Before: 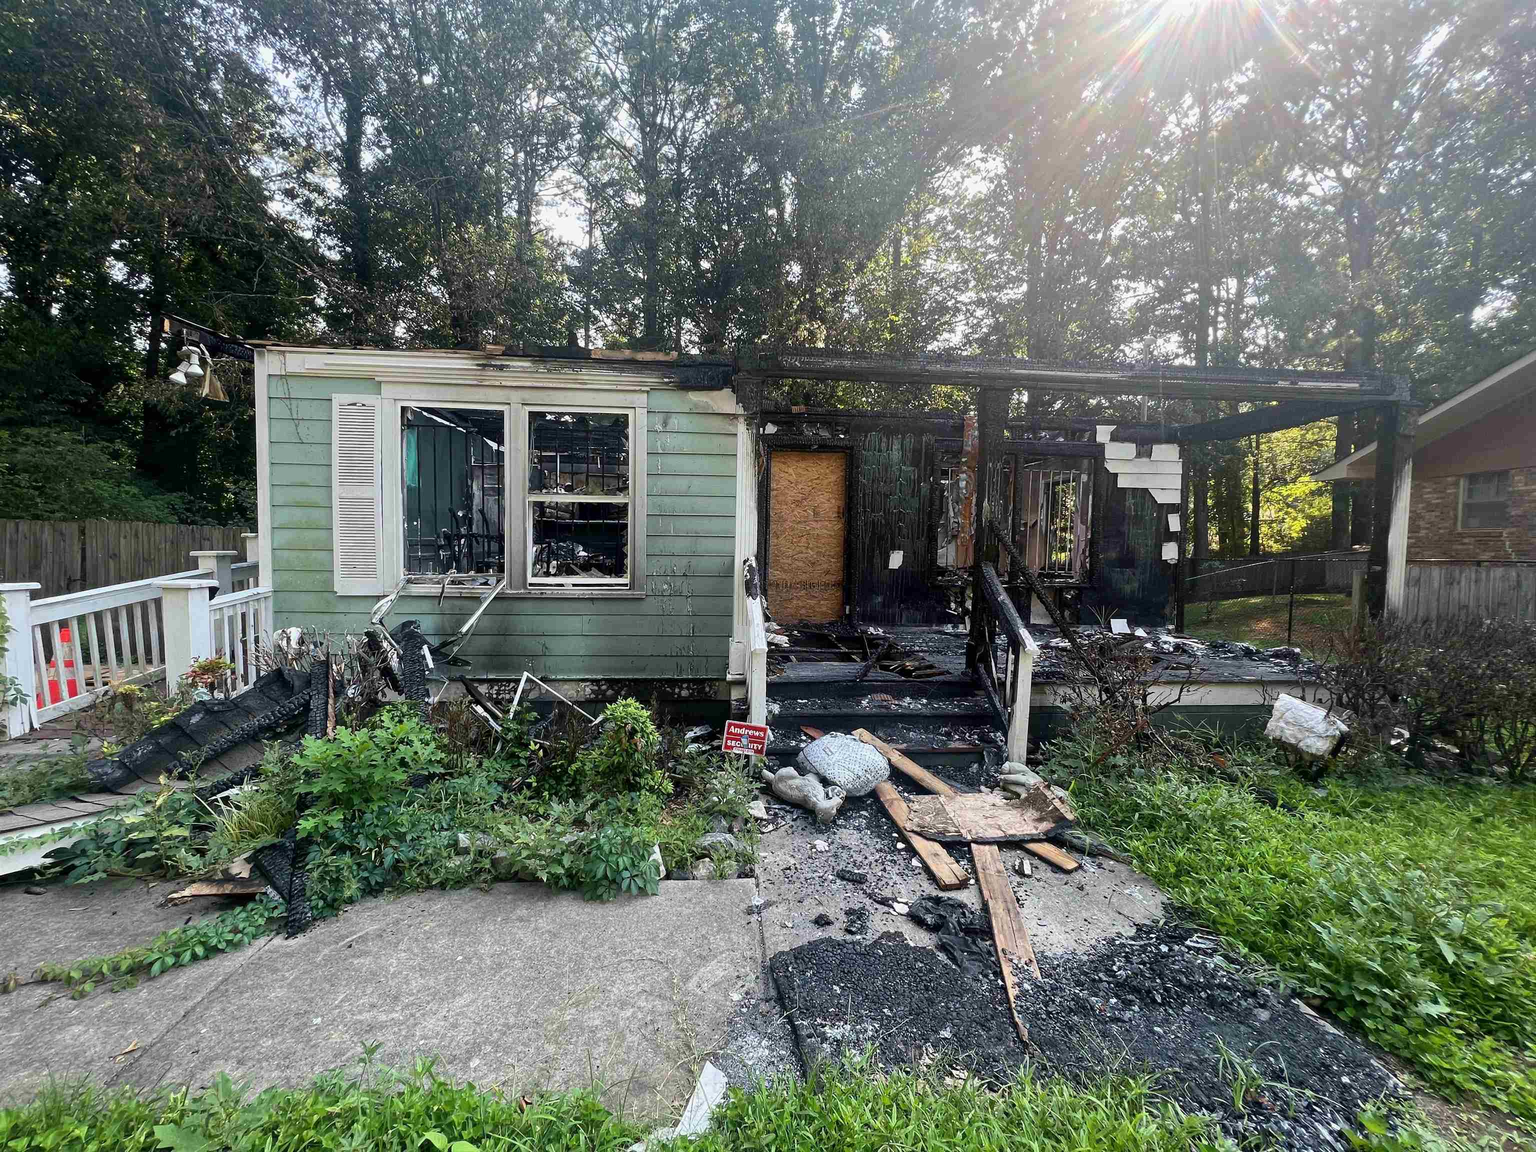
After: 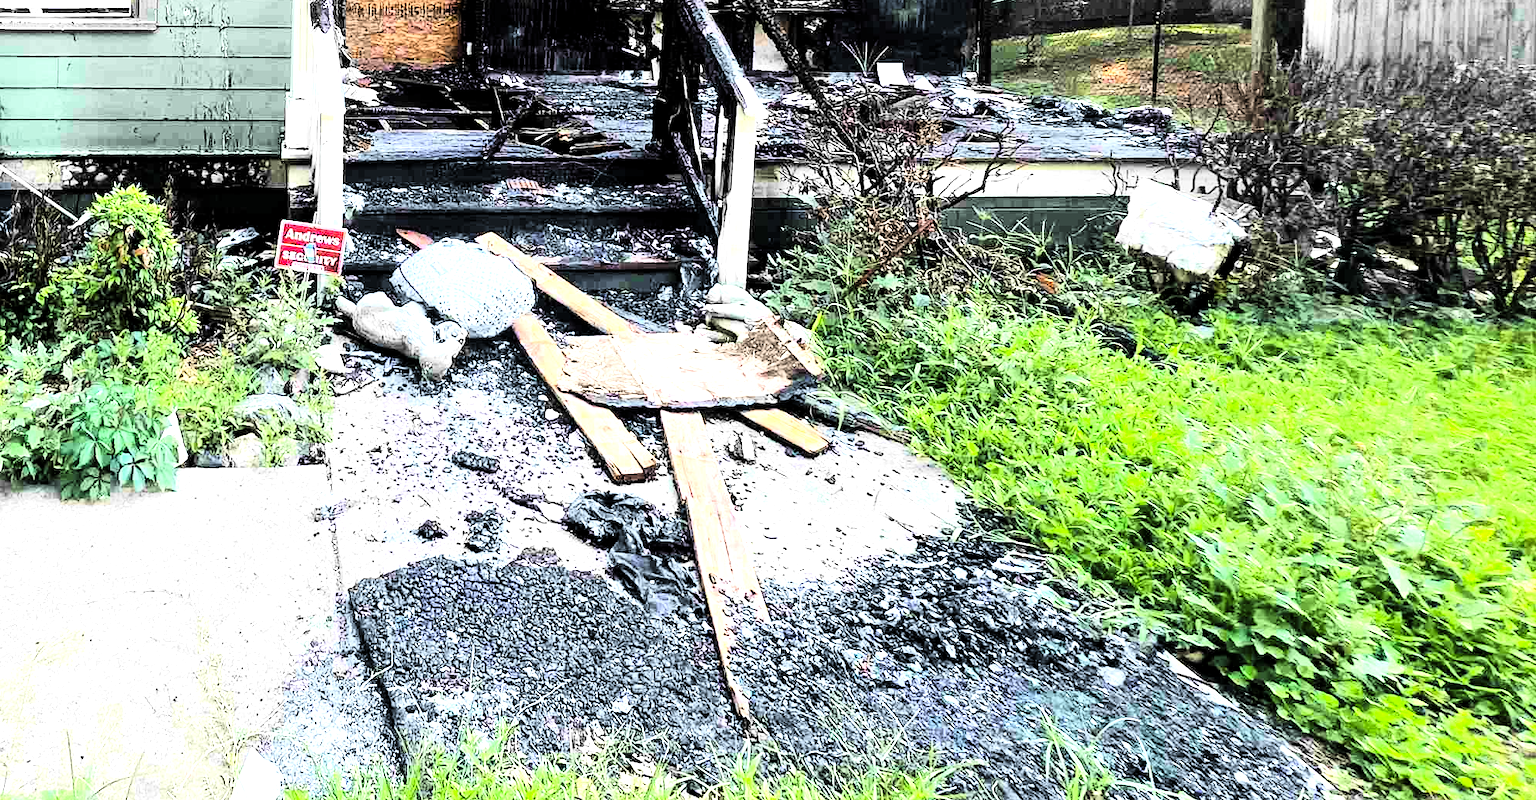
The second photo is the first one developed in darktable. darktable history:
exposure: black level correction 0, exposure 1.741 EV, compensate exposure bias true, compensate highlight preservation false
tone curve: curves: ch0 [(0, 0) (0.078, 0) (0.241, 0.056) (0.59, 0.574) (0.802, 0.868) (1, 1)], color space Lab, linked channels, preserve colors none
crop and rotate: left 35.509%, top 50.238%, bottom 4.934%
contrast brightness saturation: contrast 0.2, brightness 0.16, saturation 0.22
